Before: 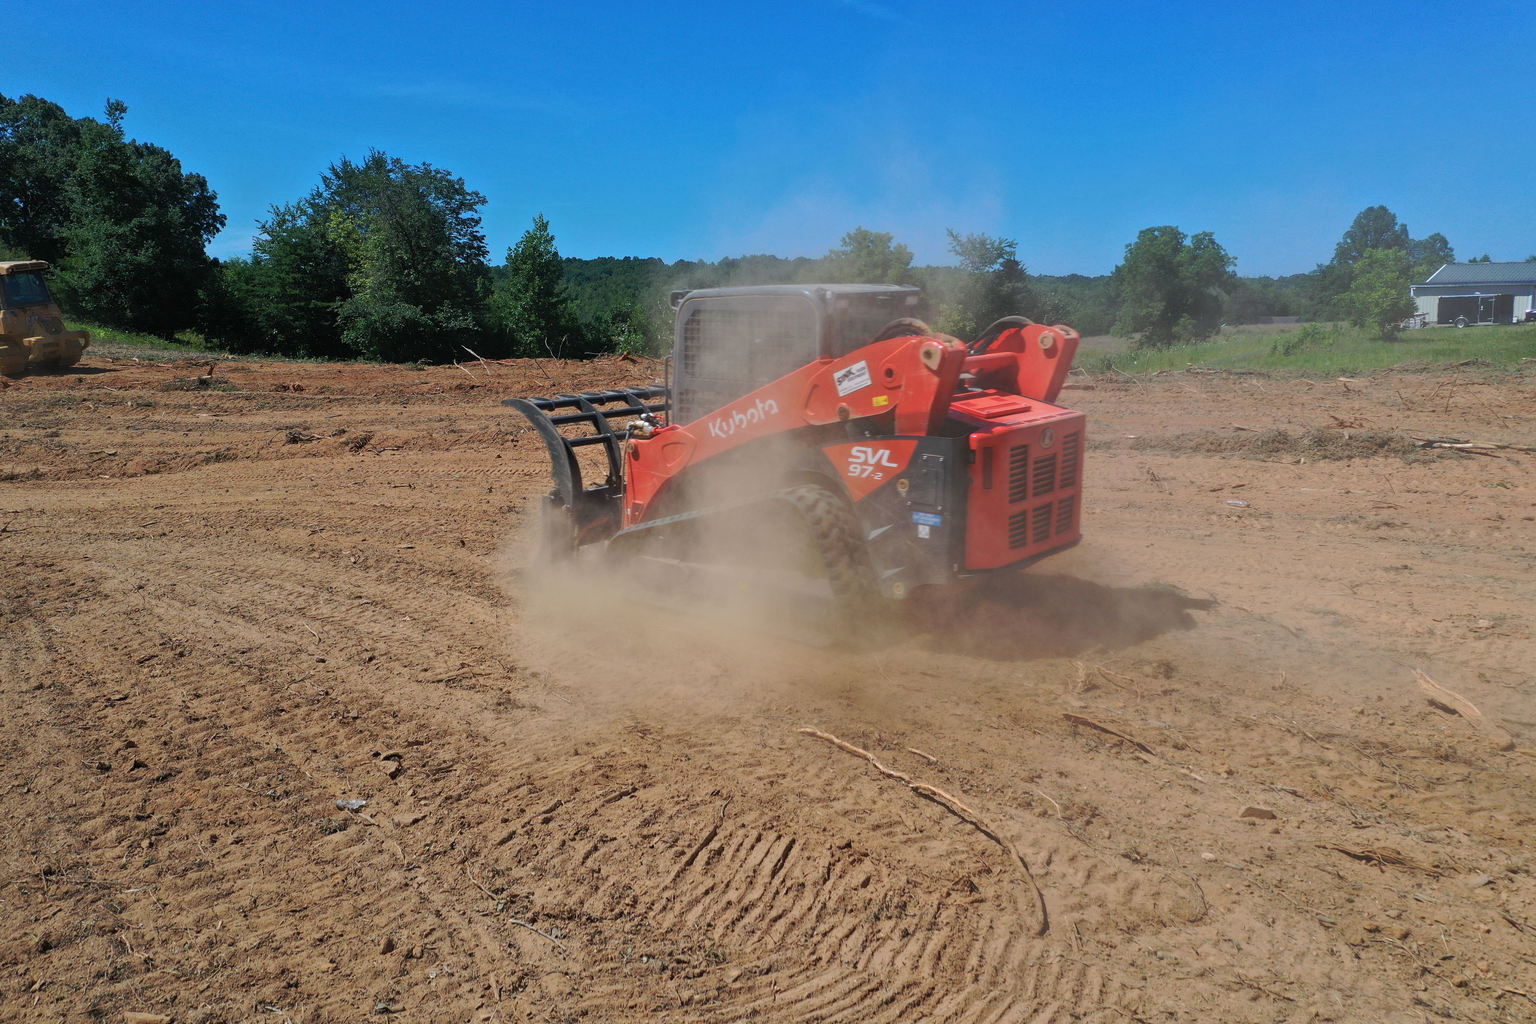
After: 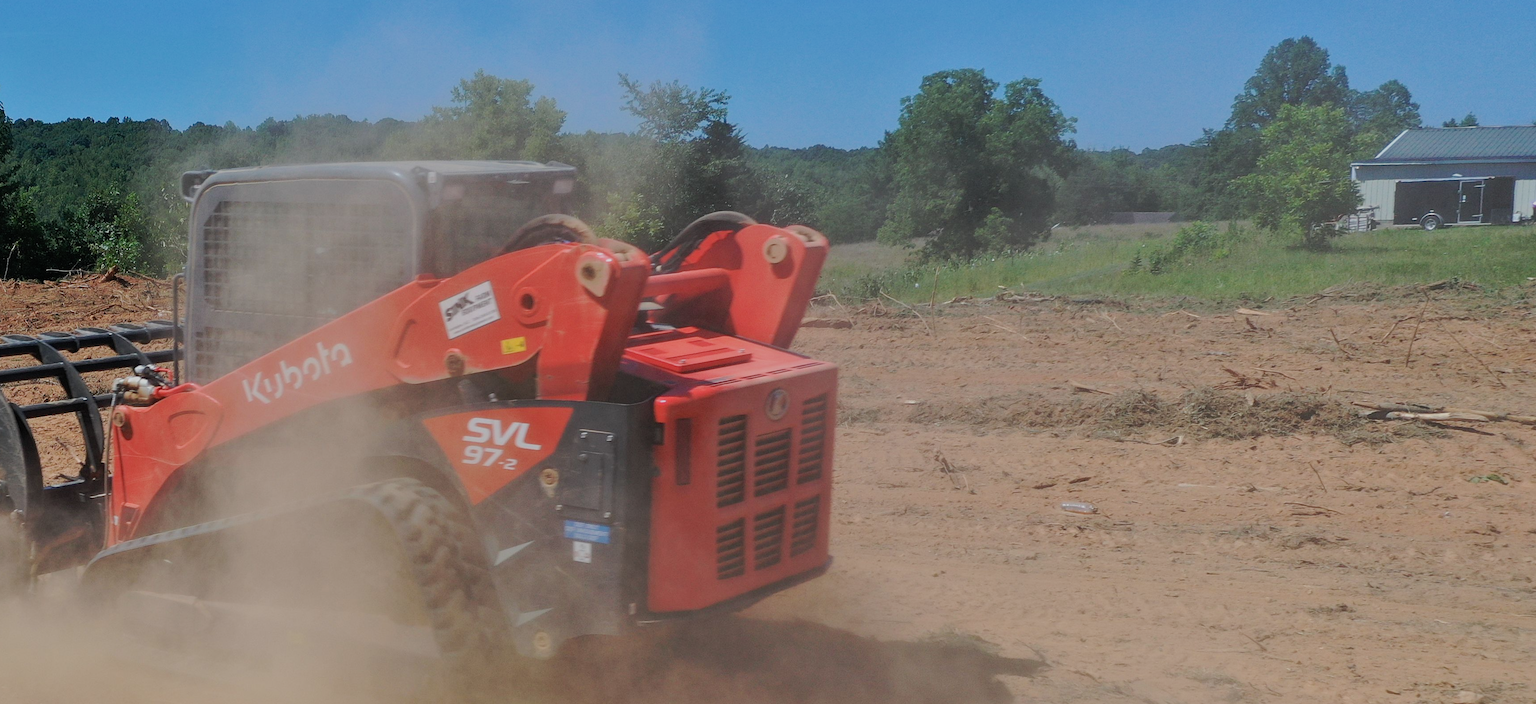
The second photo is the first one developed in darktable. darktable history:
filmic rgb: black relative exposure -7.65 EV, white relative exposure 4.56 EV, hardness 3.61, contrast in shadows safe
crop: left 36.171%, top 17.83%, right 0.527%, bottom 38.62%
